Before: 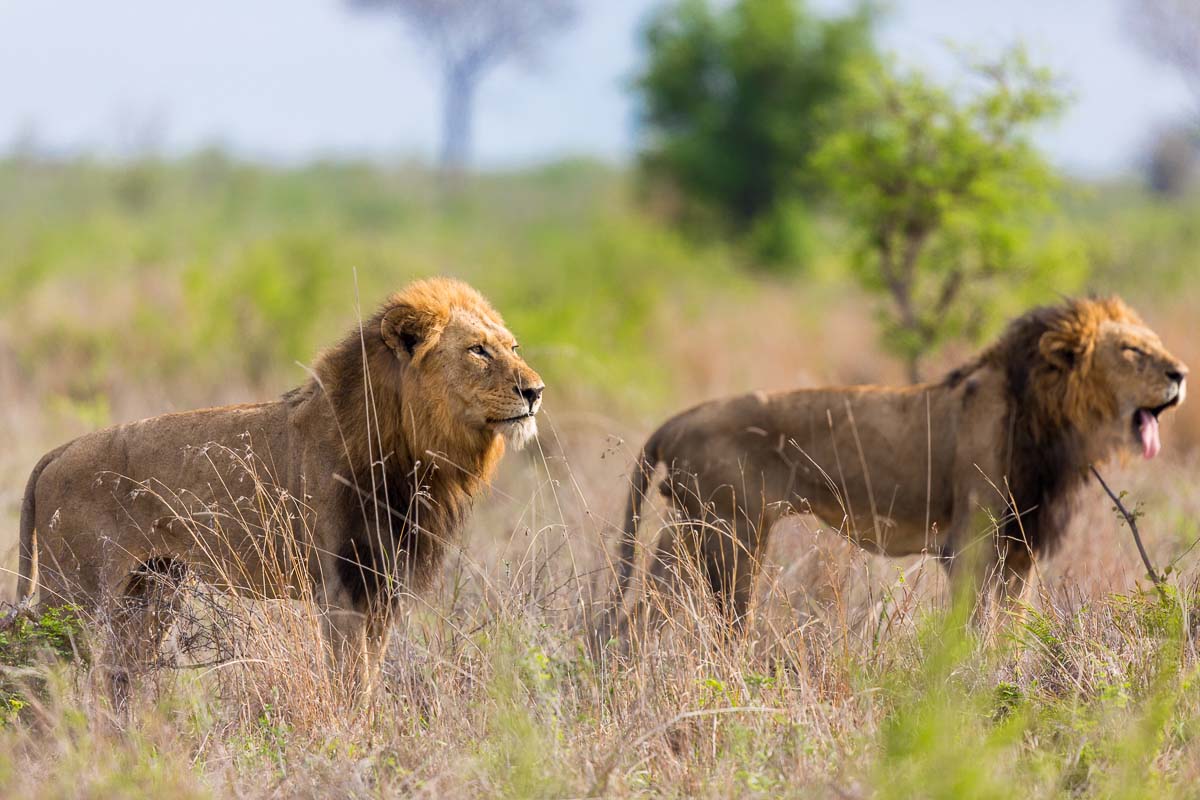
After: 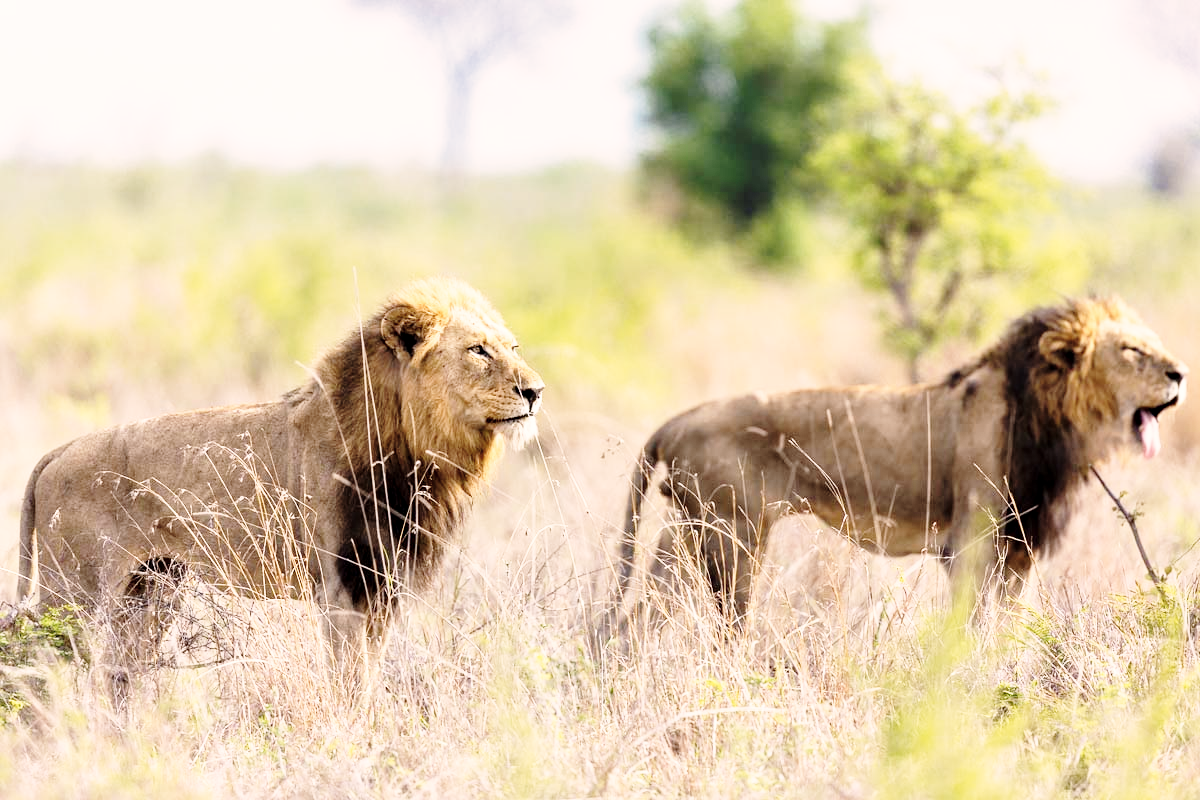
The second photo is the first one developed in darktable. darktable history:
color correction: highlights a* 5.59, highlights b* 5.24, saturation 0.68
base curve: curves: ch0 [(0, 0) (0.028, 0.03) (0.105, 0.232) (0.387, 0.748) (0.754, 0.968) (1, 1)], fusion 1, exposure shift 0.576, preserve colors none
